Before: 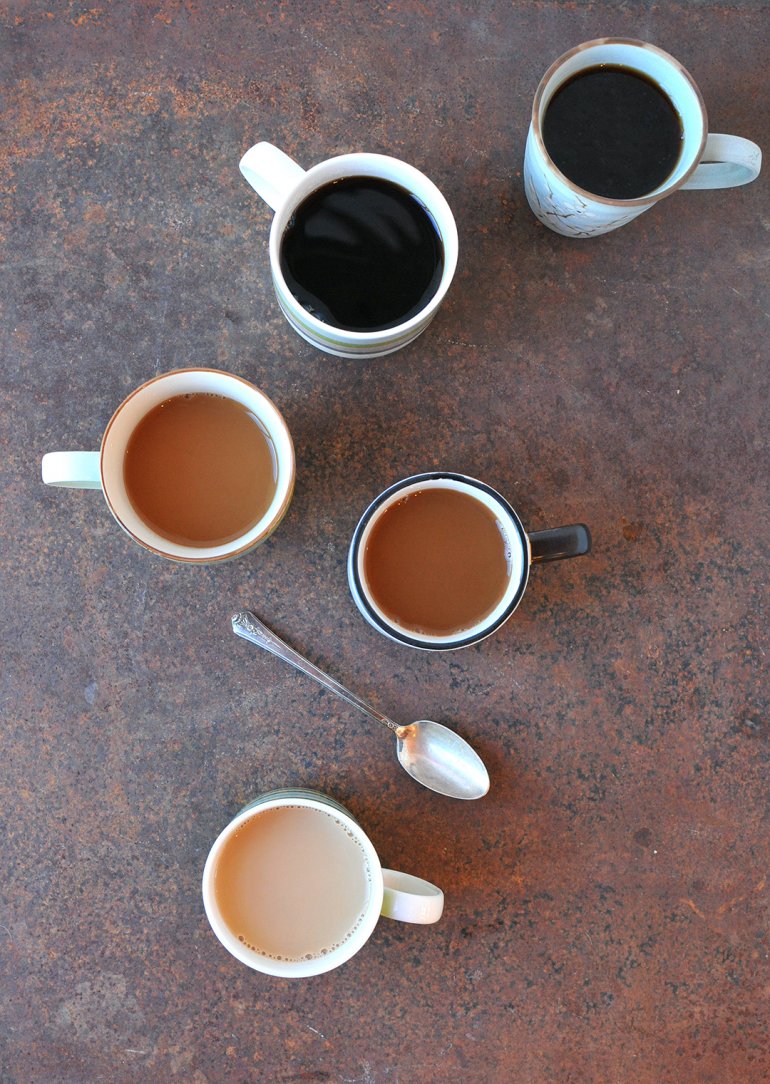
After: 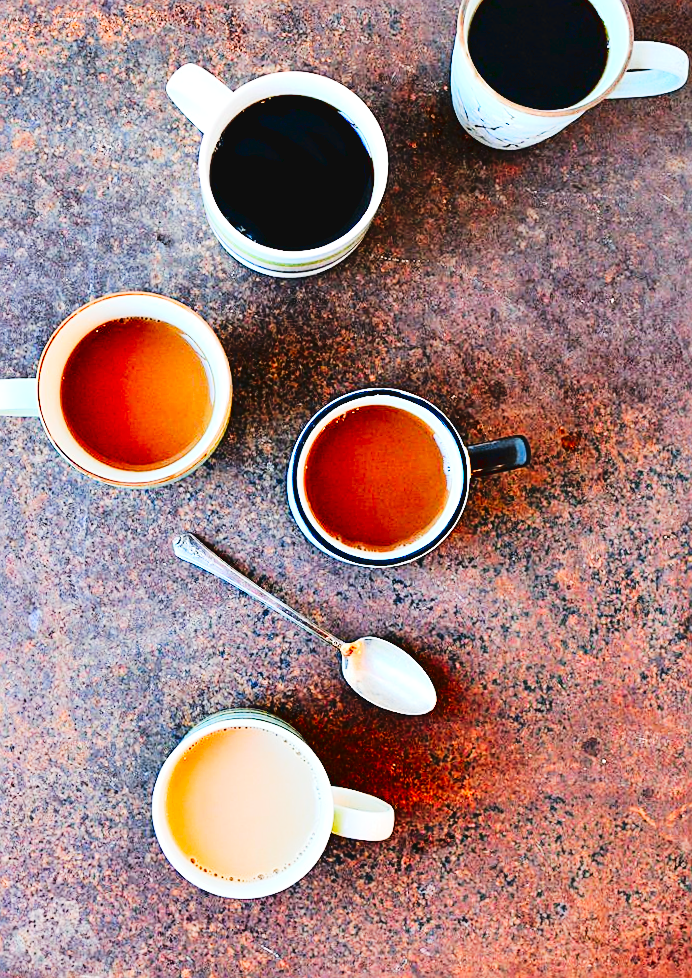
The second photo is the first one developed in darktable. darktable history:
crop and rotate: angle 1.81°, left 6.091%, top 5.714%
tone curve: curves: ch0 [(0, 0.037) (0.045, 0.055) (0.155, 0.138) (0.29, 0.325) (0.428, 0.513) (0.604, 0.71) (0.824, 0.882) (1, 0.965)]; ch1 [(0, 0) (0.339, 0.334) (0.445, 0.419) (0.476, 0.454) (0.498, 0.498) (0.53, 0.515) (0.557, 0.556) (0.609, 0.649) (0.716, 0.746) (1, 1)]; ch2 [(0, 0) (0.327, 0.318) (0.417, 0.426) (0.46, 0.453) (0.502, 0.5) (0.526, 0.52) (0.554, 0.541) (0.626, 0.65) (0.749, 0.746) (1, 1)], color space Lab, linked channels, preserve colors none
contrast brightness saturation: contrast 0.095, saturation 0.278
base curve: curves: ch0 [(0, 0) (0.036, 0.025) (0.121, 0.166) (0.206, 0.329) (0.605, 0.79) (1, 1)], preserve colors none
sharpen: on, module defaults
contrast equalizer: octaves 7, y [[0.6 ×6], [0.55 ×6], [0 ×6], [0 ×6], [0 ×6]]
